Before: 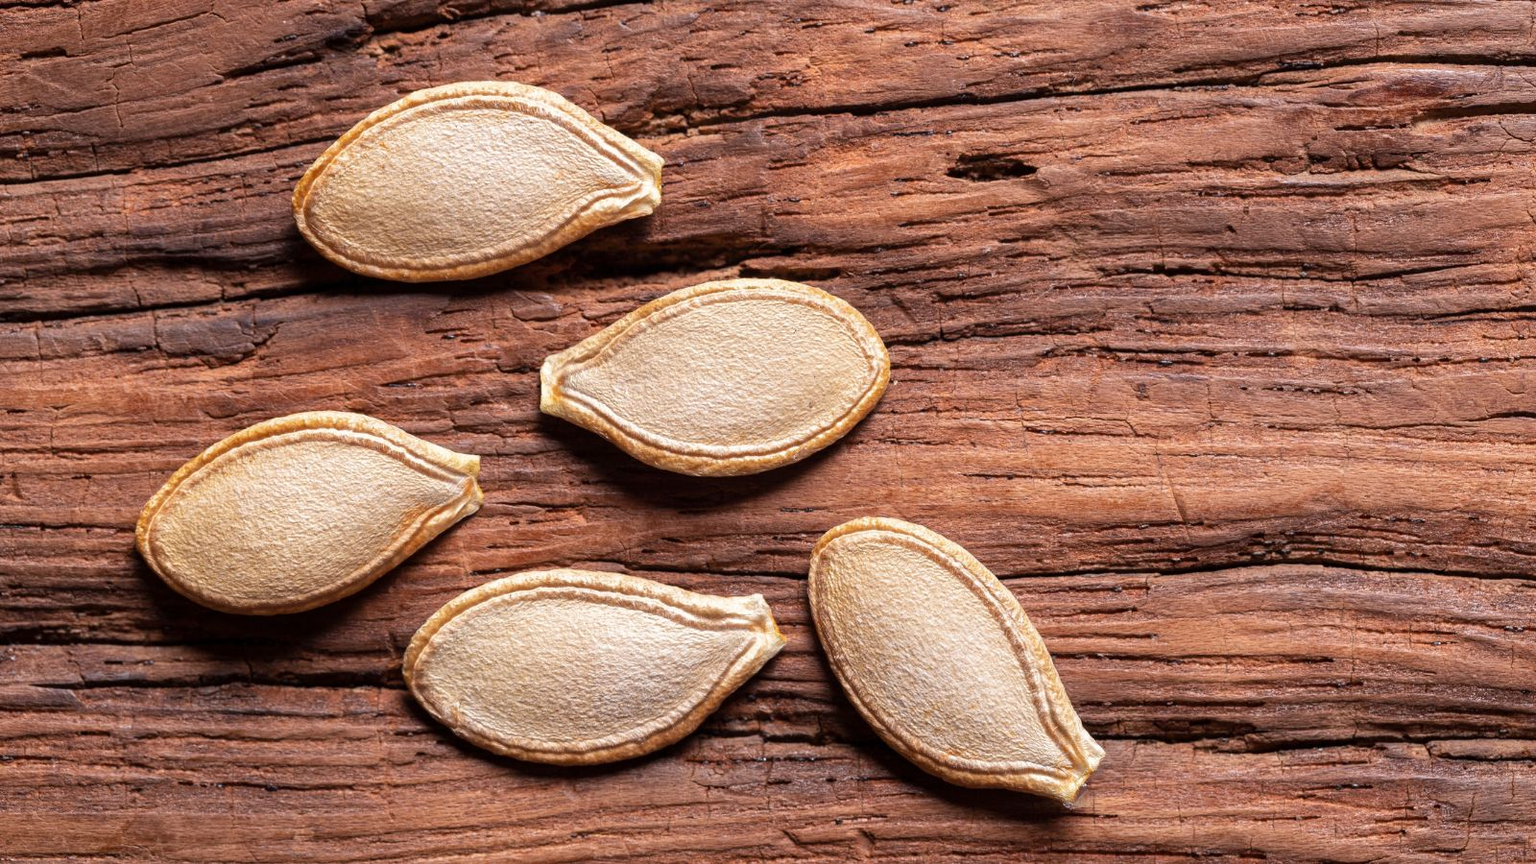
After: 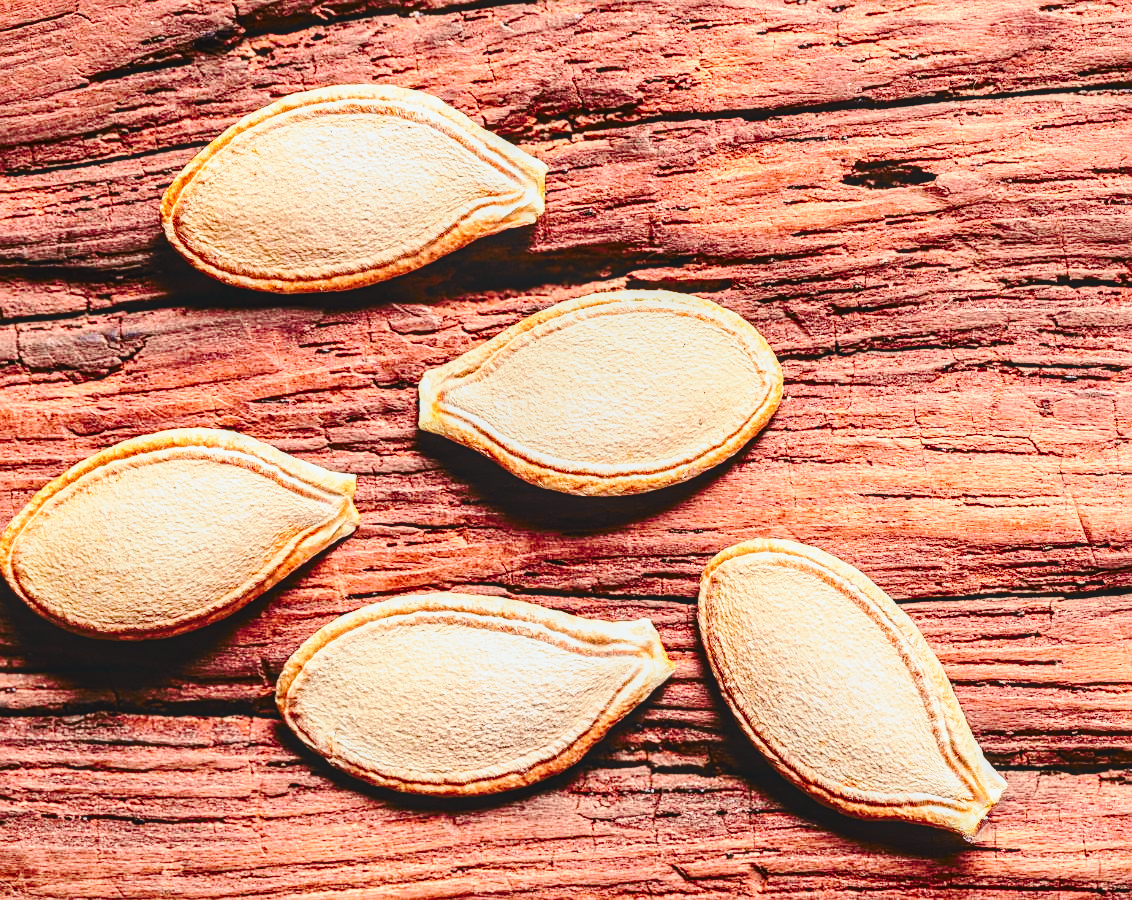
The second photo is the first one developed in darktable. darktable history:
crop and rotate: left 9.061%, right 20.142%
tone curve: curves: ch0 [(0, 0.11) (0.181, 0.223) (0.405, 0.46) (0.456, 0.528) (0.634, 0.728) (0.877, 0.89) (0.984, 0.935)]; ch1 [(0, 0.052) (0.443, 0.43) (0.492, 0.485) (0.566, 0.579) (0.595, 0.625) (0.608, 0.654) (0.65, 0.708) (1, 0.961)]; ch2 [(0, 0) (0.33, 0.301) (0.421, 0.443) (0.447, 0.489) (0.495, 0.492) (0.537, 0.57) (0.586, 0.591) (0.663, 0.686) (1, 1)], color space Lab, independent channels, preserve colors none
base curve: curves: ch0 [(0, 0) (0.036, 0.037) (0.121, 0.228) (0.46, 0.76) (0.859, 0.983) (1, 1)], preserve colors none
sharpen: on, module defaults
local contrast: detail 140%
